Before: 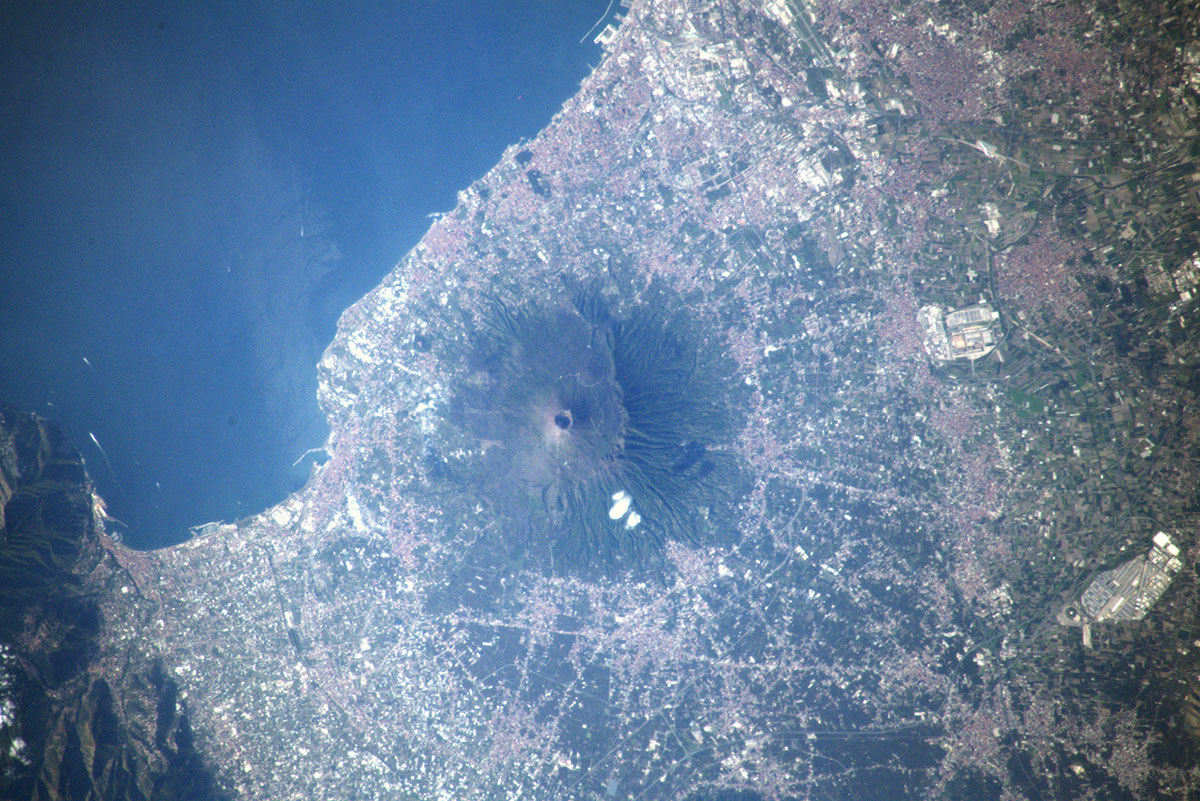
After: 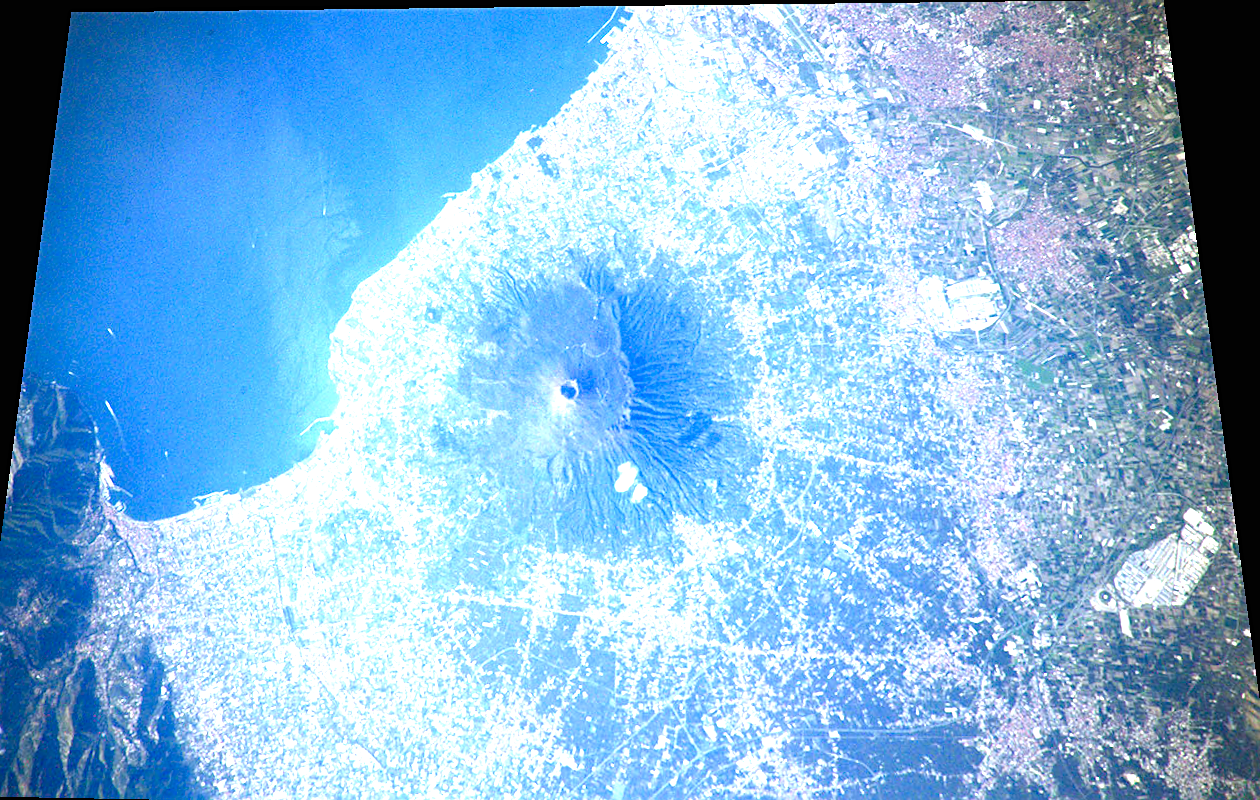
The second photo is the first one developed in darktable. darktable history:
tone equalizer: on, module defaults
crop and rotate: left 2.536%, right 1.107%, bottom 2.246%
color balance rgb: perceptual saturation grading › global saturation 35%, perceptual saturation grading › highlights -25%, perceptual saturation grading › shadows 50%
exposure: black level correction 0, exposure 1.5 EV, compensate exposure bias true, compensate highlight preservation false
sharpen: on, module defaults
white balance: red 0.954, blue 1.079
rotate and perspective: rotation 0.128°, lens shift (vertical) -0.181, lens shift (horizontal) -0.044, shear 0.001, automatic cropping off
